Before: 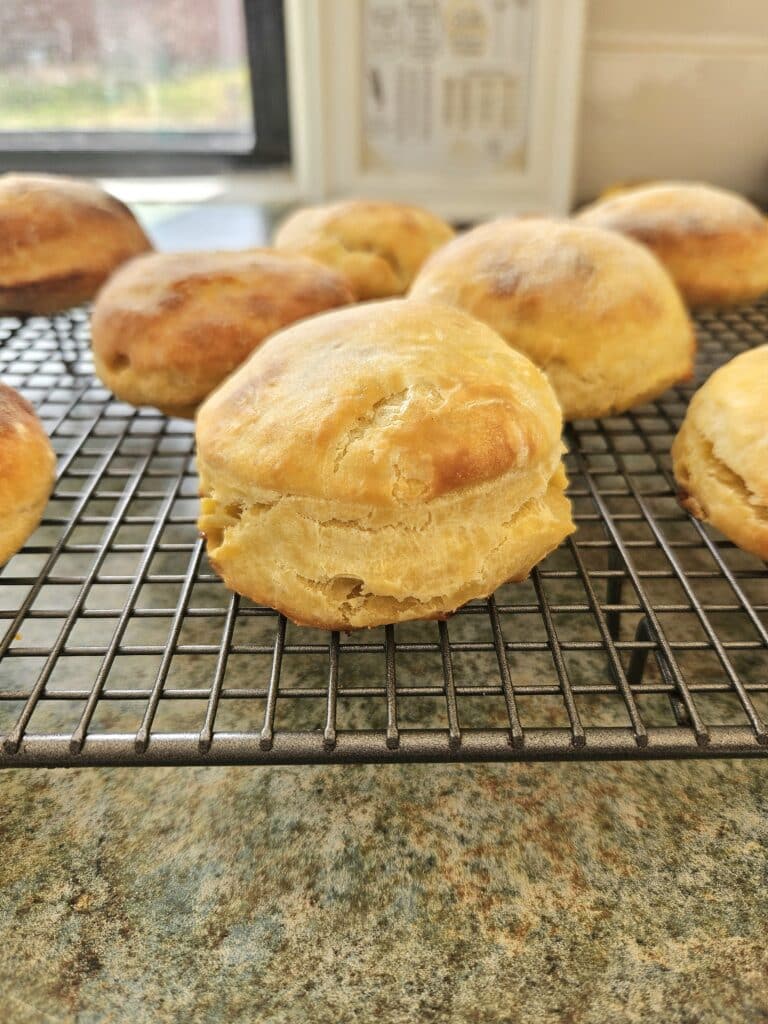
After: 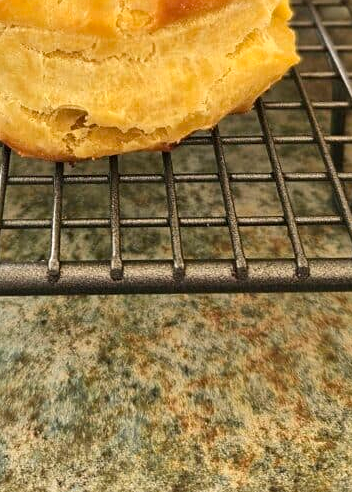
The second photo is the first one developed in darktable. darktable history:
exposure: exposure 0.298 EV, compensate highlight preservation false
crop: left 35.951%, top 45.877%, right 18.147%, bottom 6.041%
sharpen: amount 0.201
